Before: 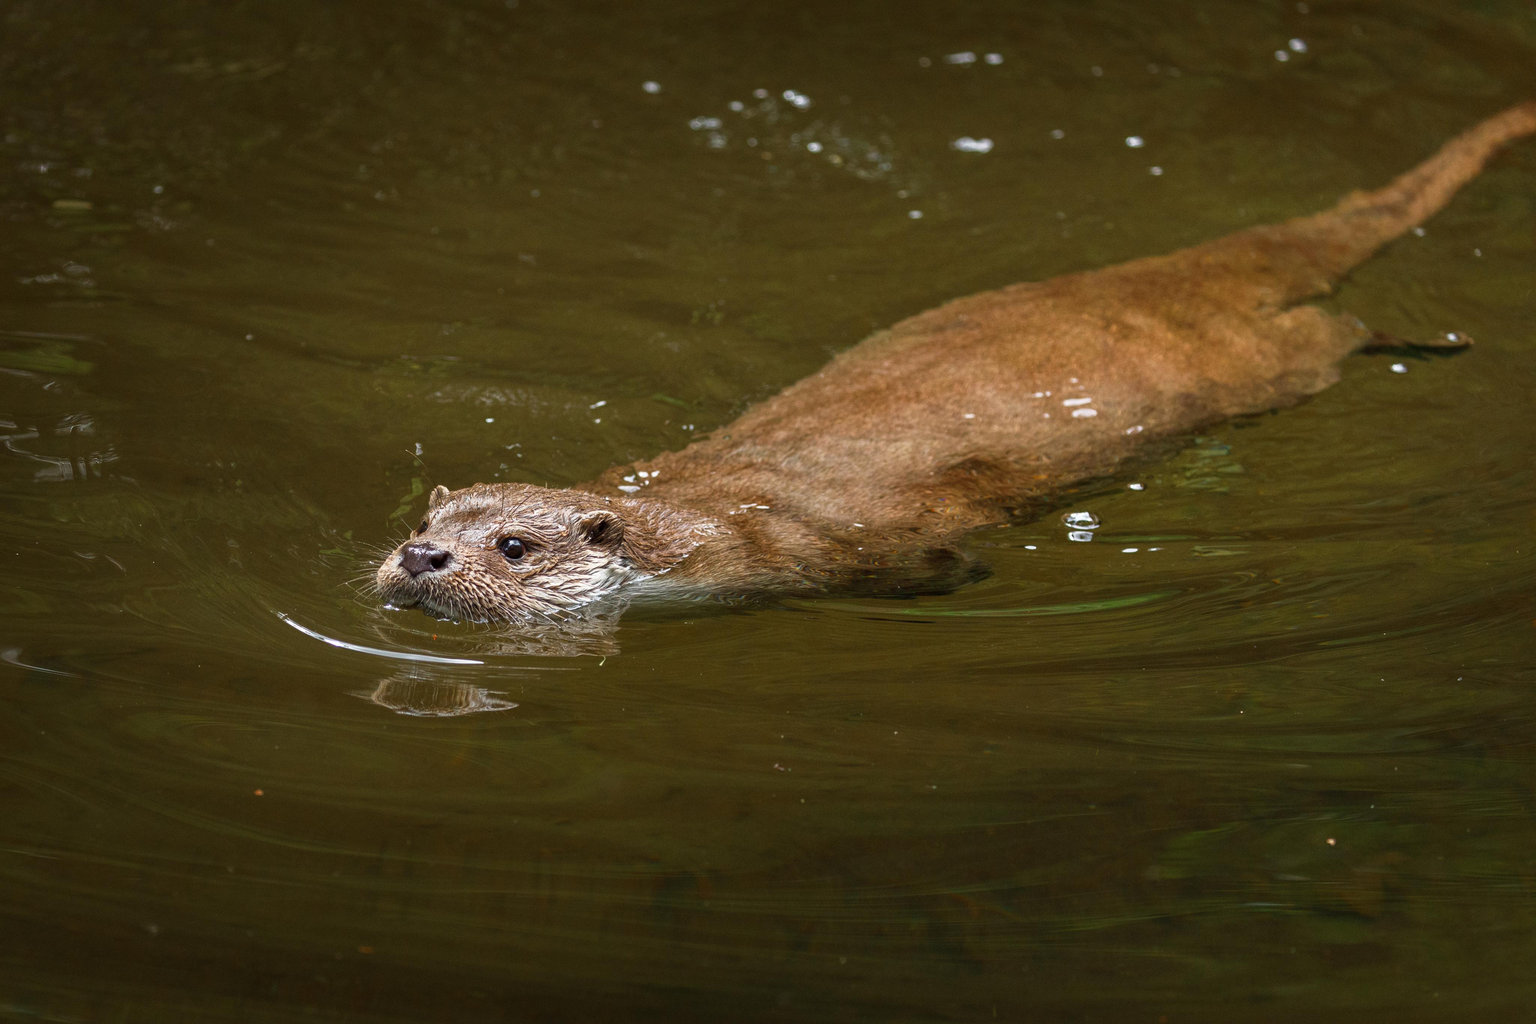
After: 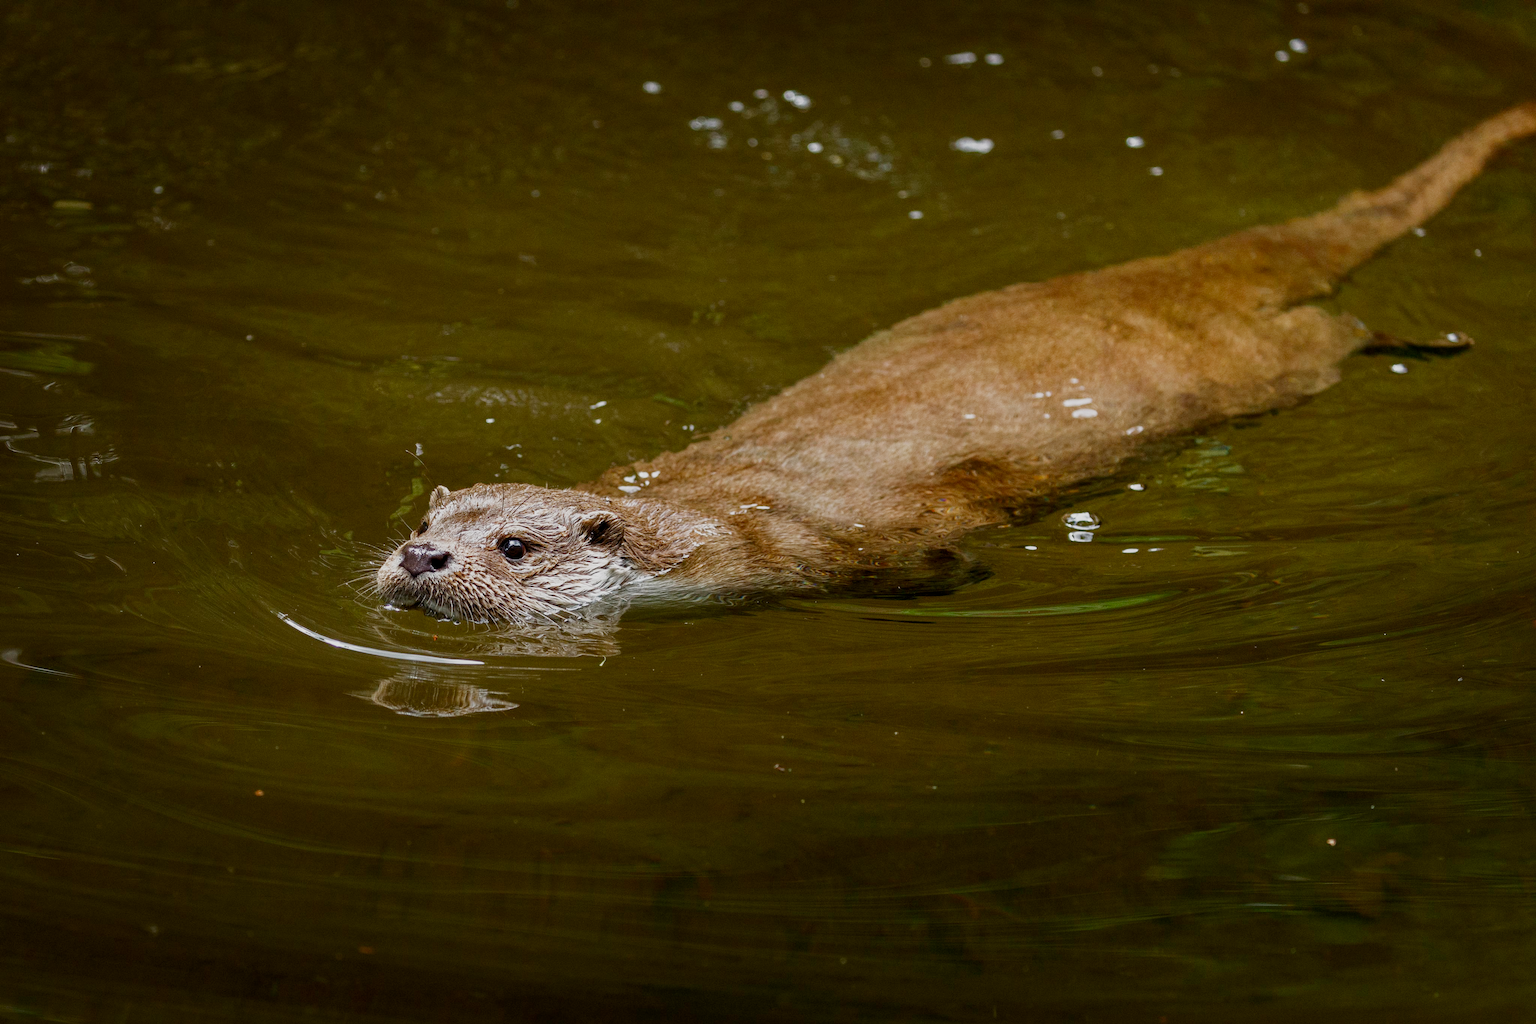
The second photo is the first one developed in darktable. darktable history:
exposure: black level correction 0.001, exposure 0.498 EV, compensate exposure bias true, compensate highlight preservation false
filmic rgb: black relative exposure -7.65 EV, white relative exposure 4.56 EV, hardness 3.61, contrast 0.991, add noise in highlights 0.001, preserve chrominance no, color science v3 (2019), use custom middle-gray values true, iterations of high-quality reconstruction 0, contrast in highlights soft
contrast brightness saturation: brightness -0.095
